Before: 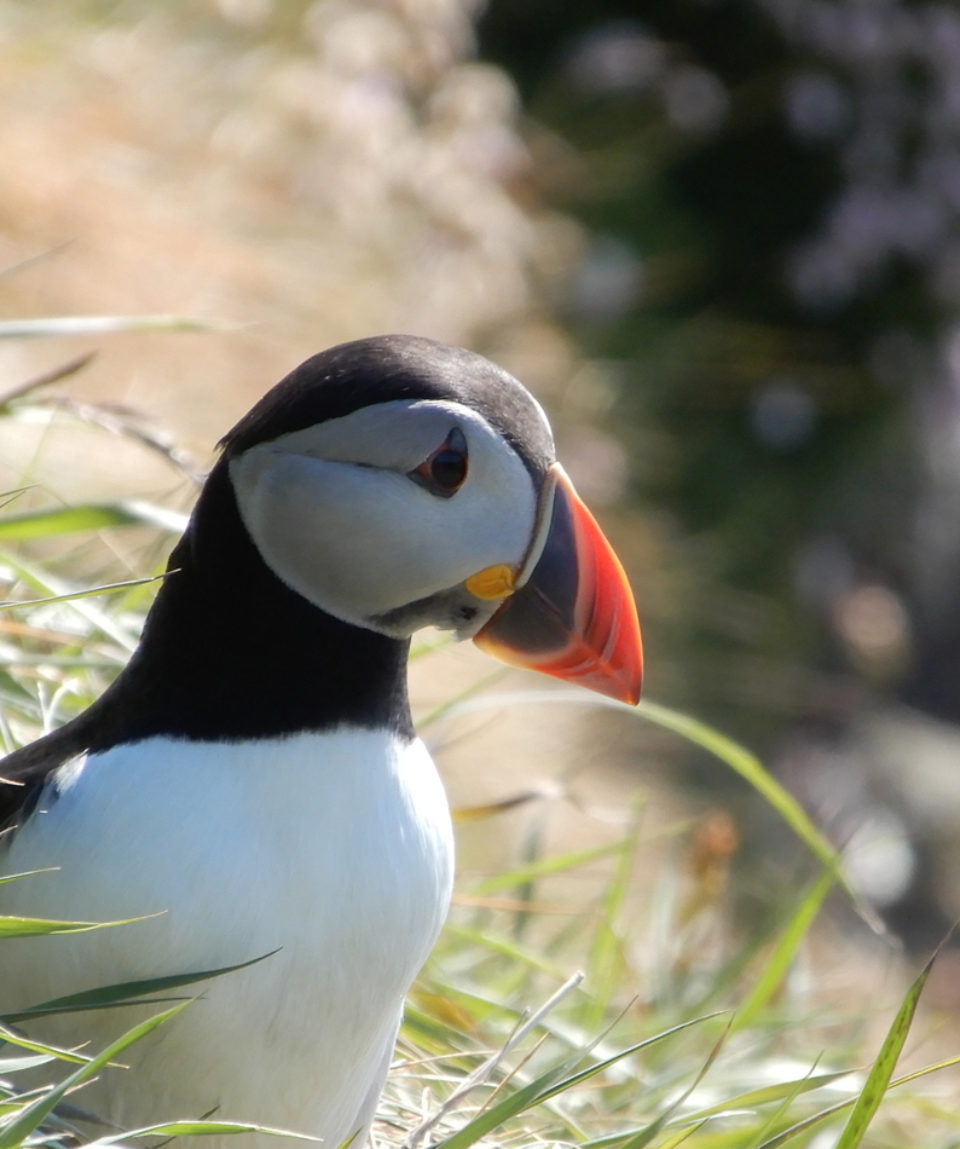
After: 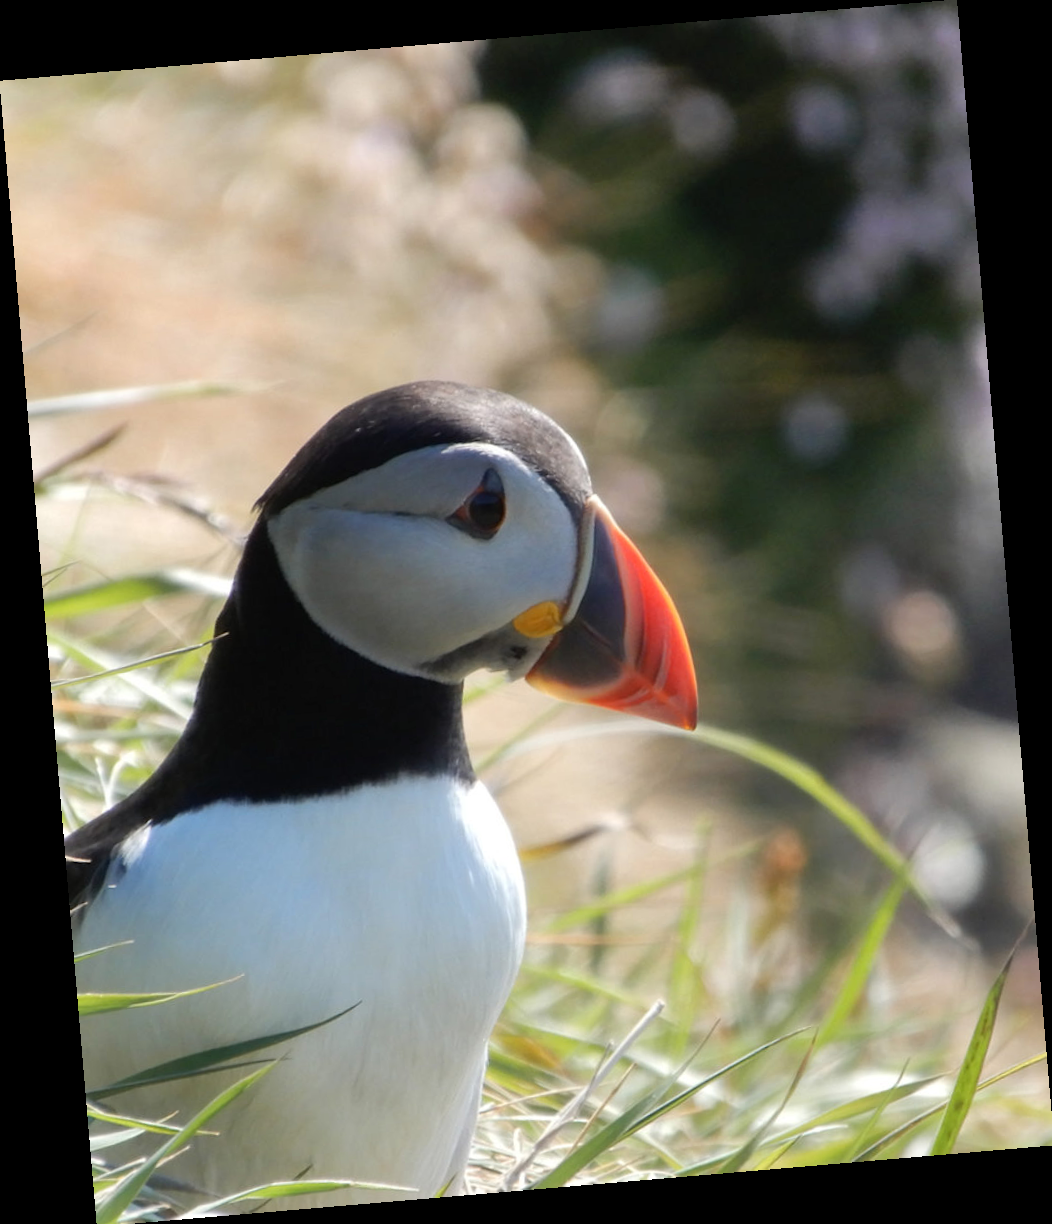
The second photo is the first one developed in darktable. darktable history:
crop: top 0.05%, bottom 0.098%
rotate and perspective: rotation -4.86°, automatic cropping off
shadows and highlights: shadows 37.27, highlights -28.18, soften with gaussian
